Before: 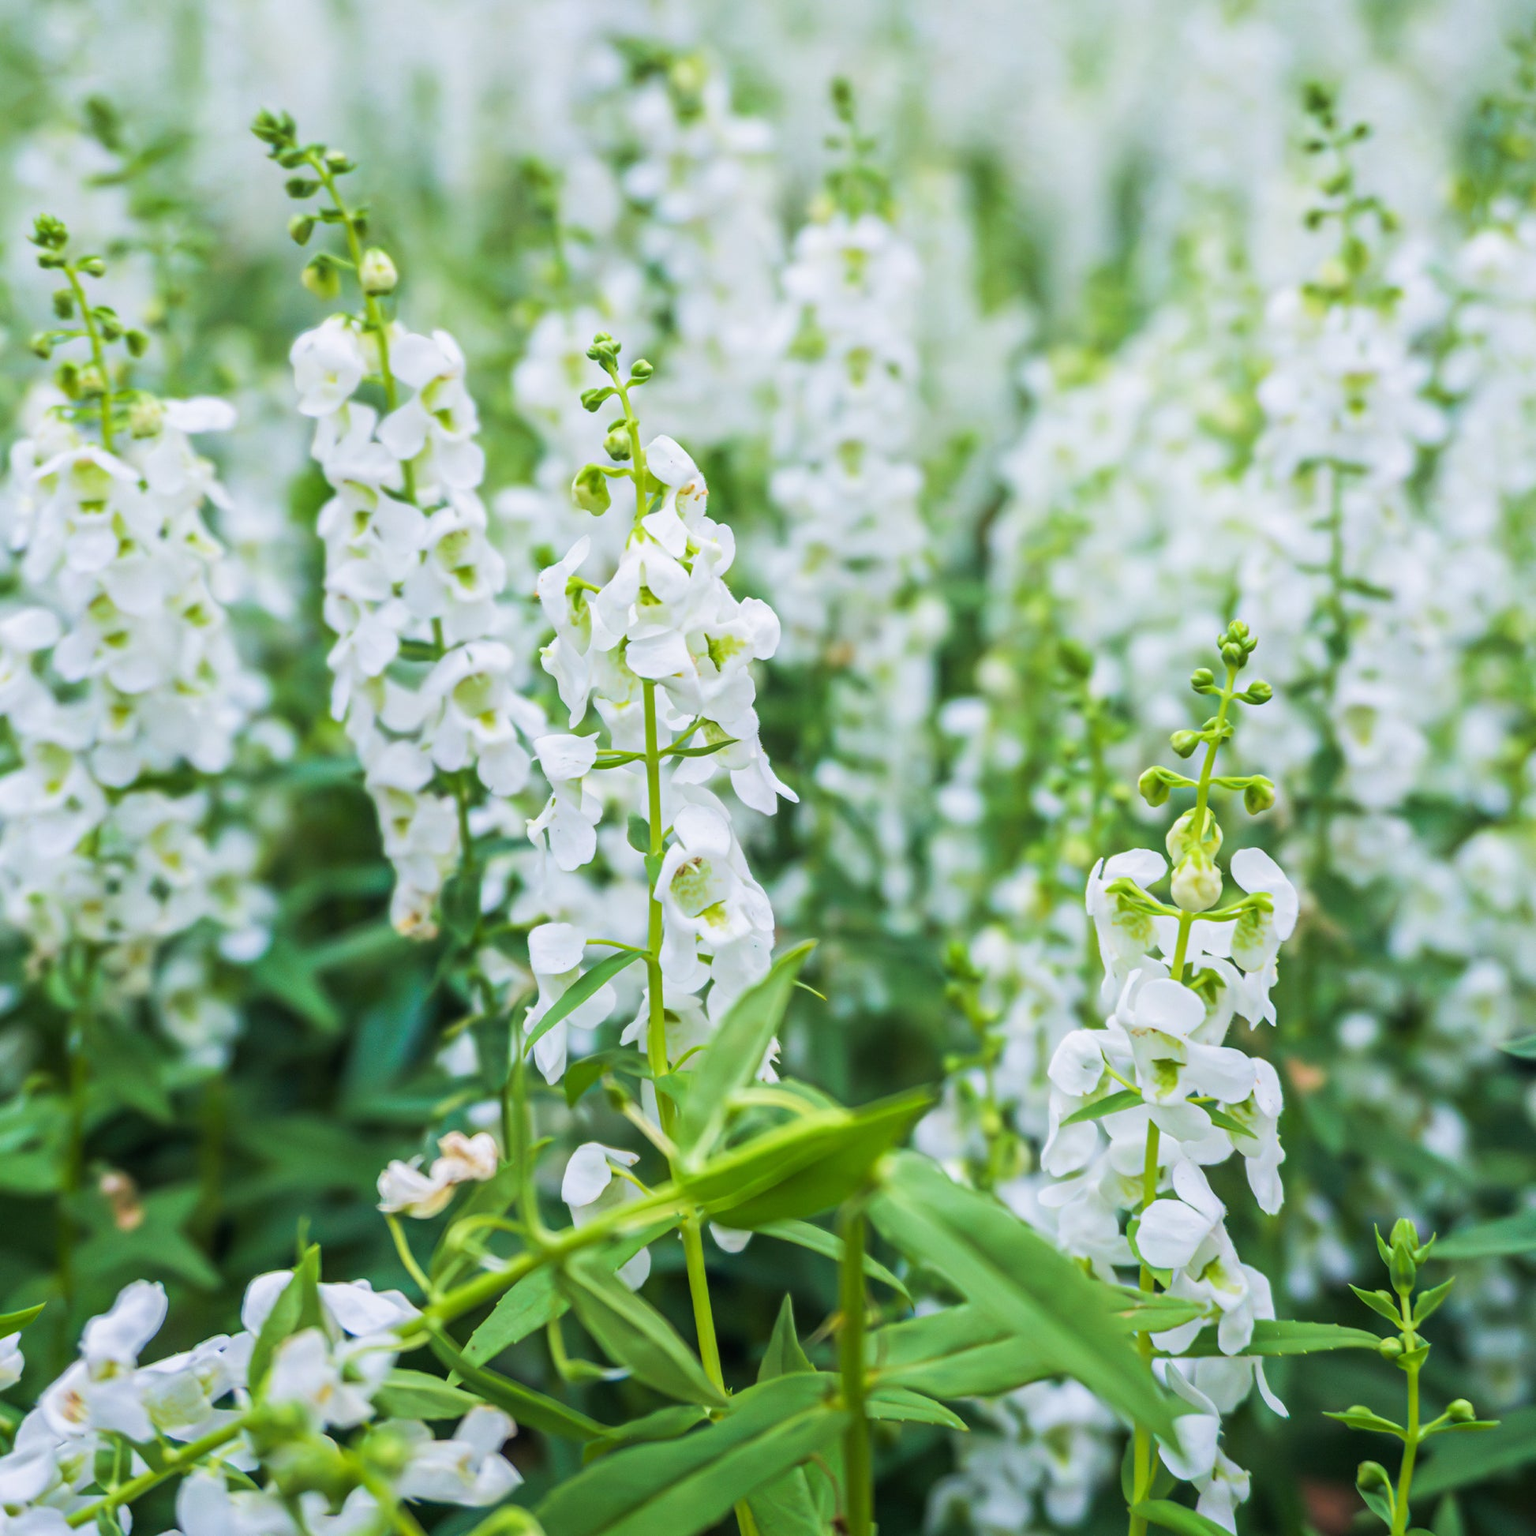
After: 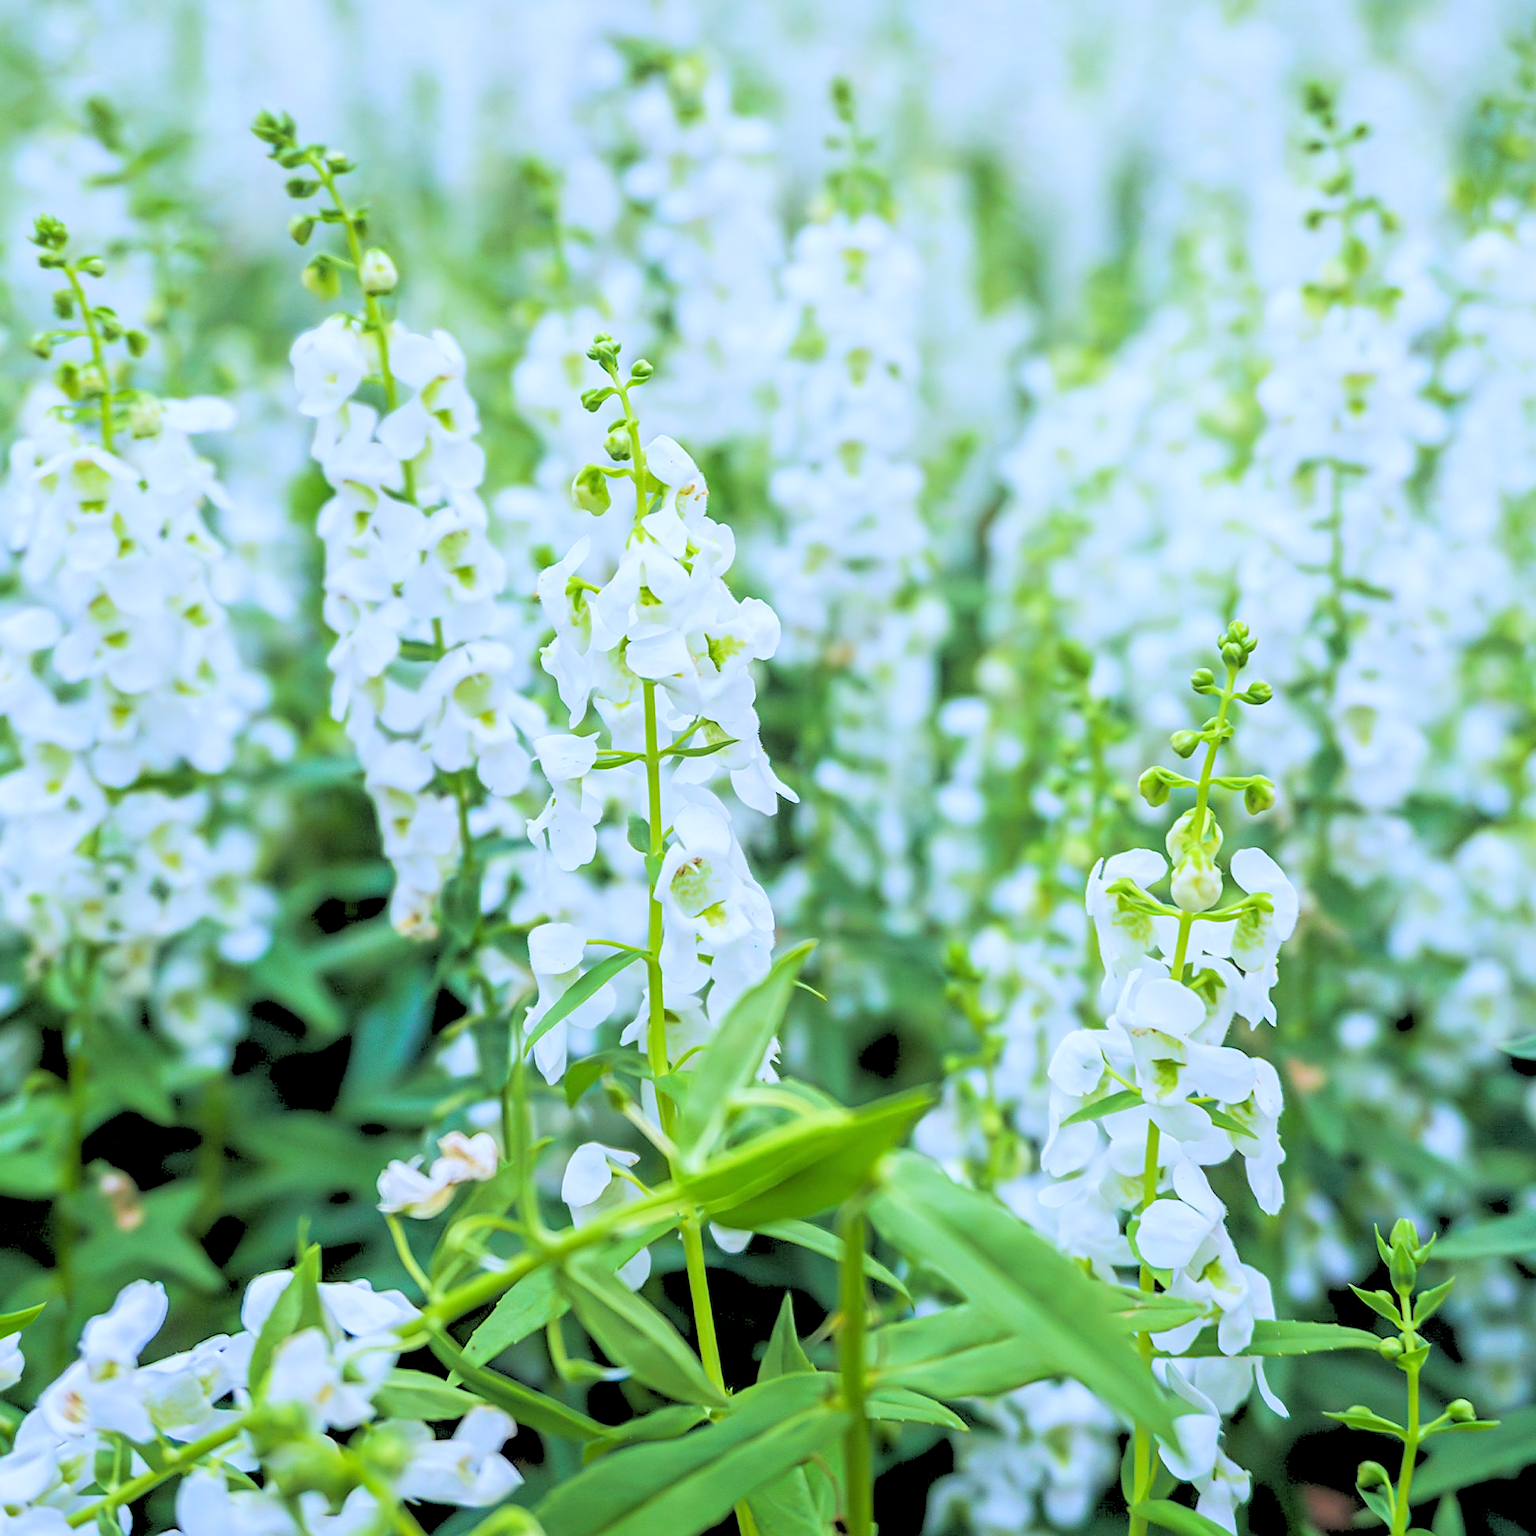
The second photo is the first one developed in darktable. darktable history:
rgb levels: levels [[0.027, 0.429, 0.996], [0, 0.5, 1], [0, 0.5, 1]]
sharpen: on, module defaults
white balance: red 0.926, green 1.003, blue 1.133
